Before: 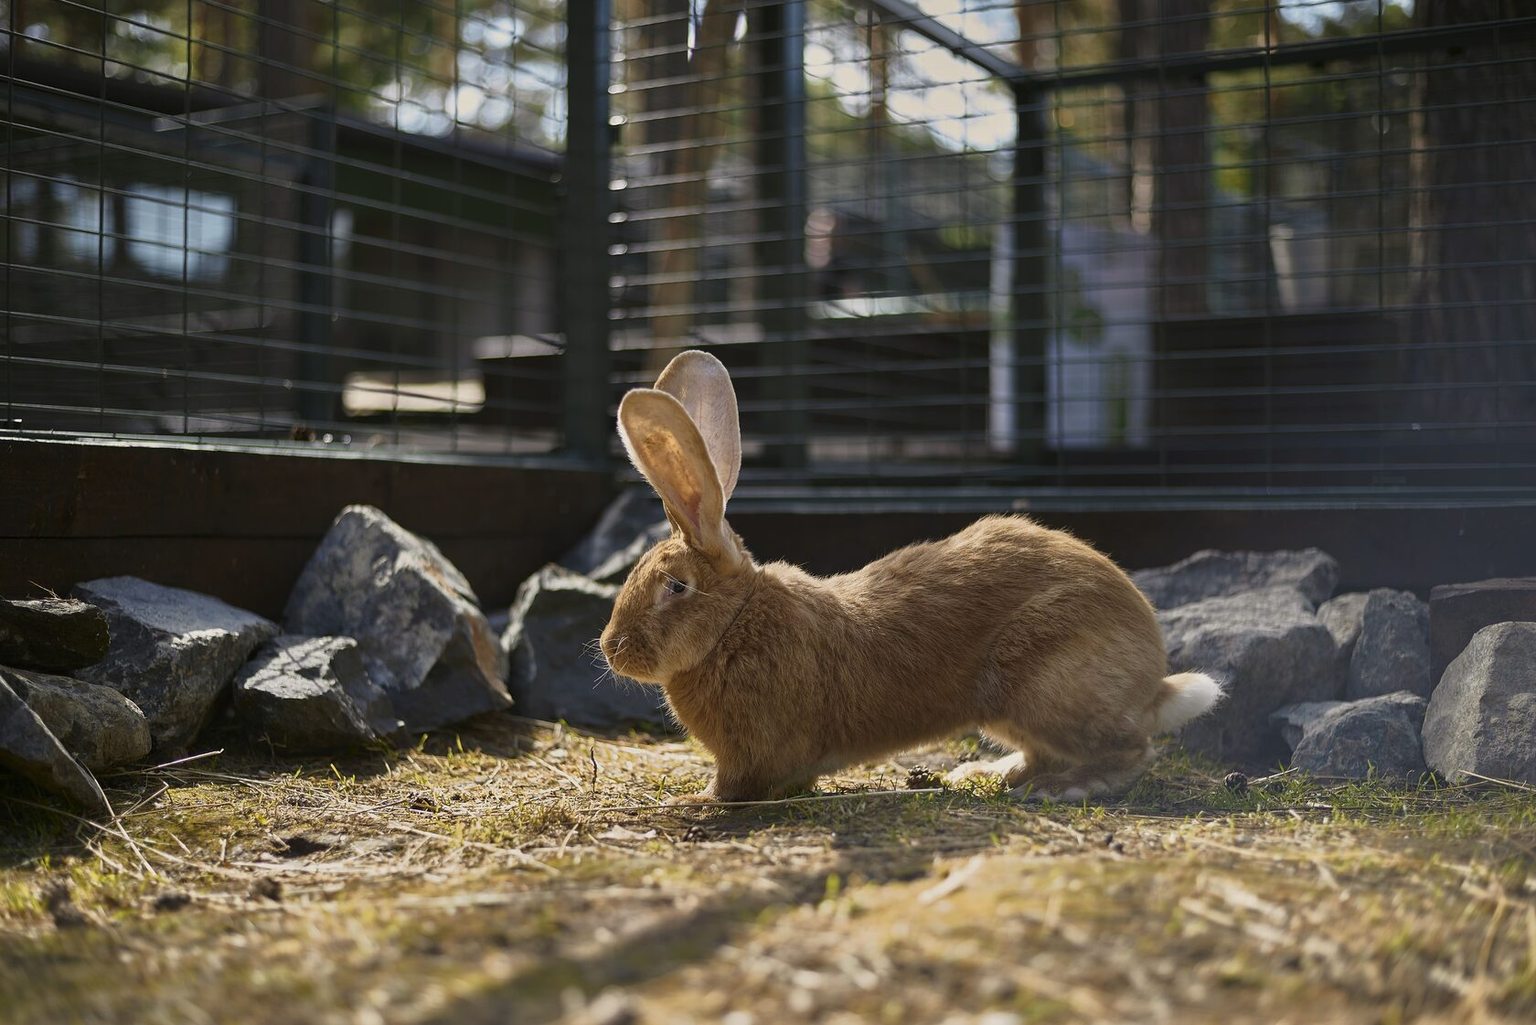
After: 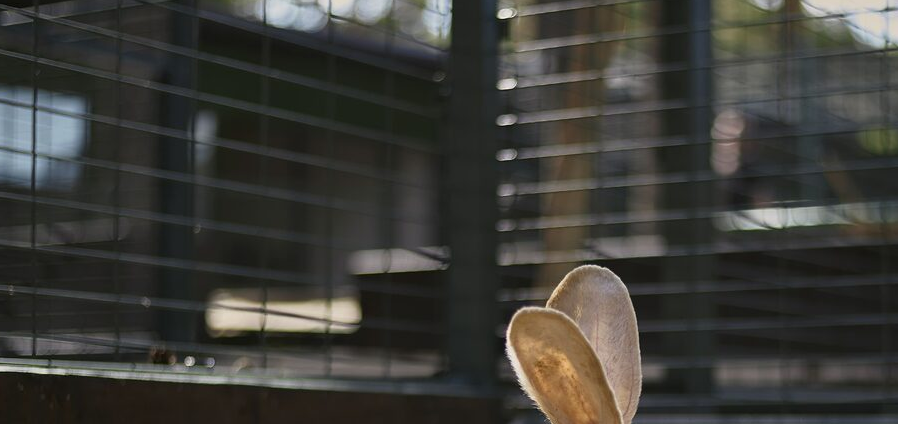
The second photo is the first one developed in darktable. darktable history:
crop: left 10.108%, top 10.552%, right 36.423%, bottom 51.601%
